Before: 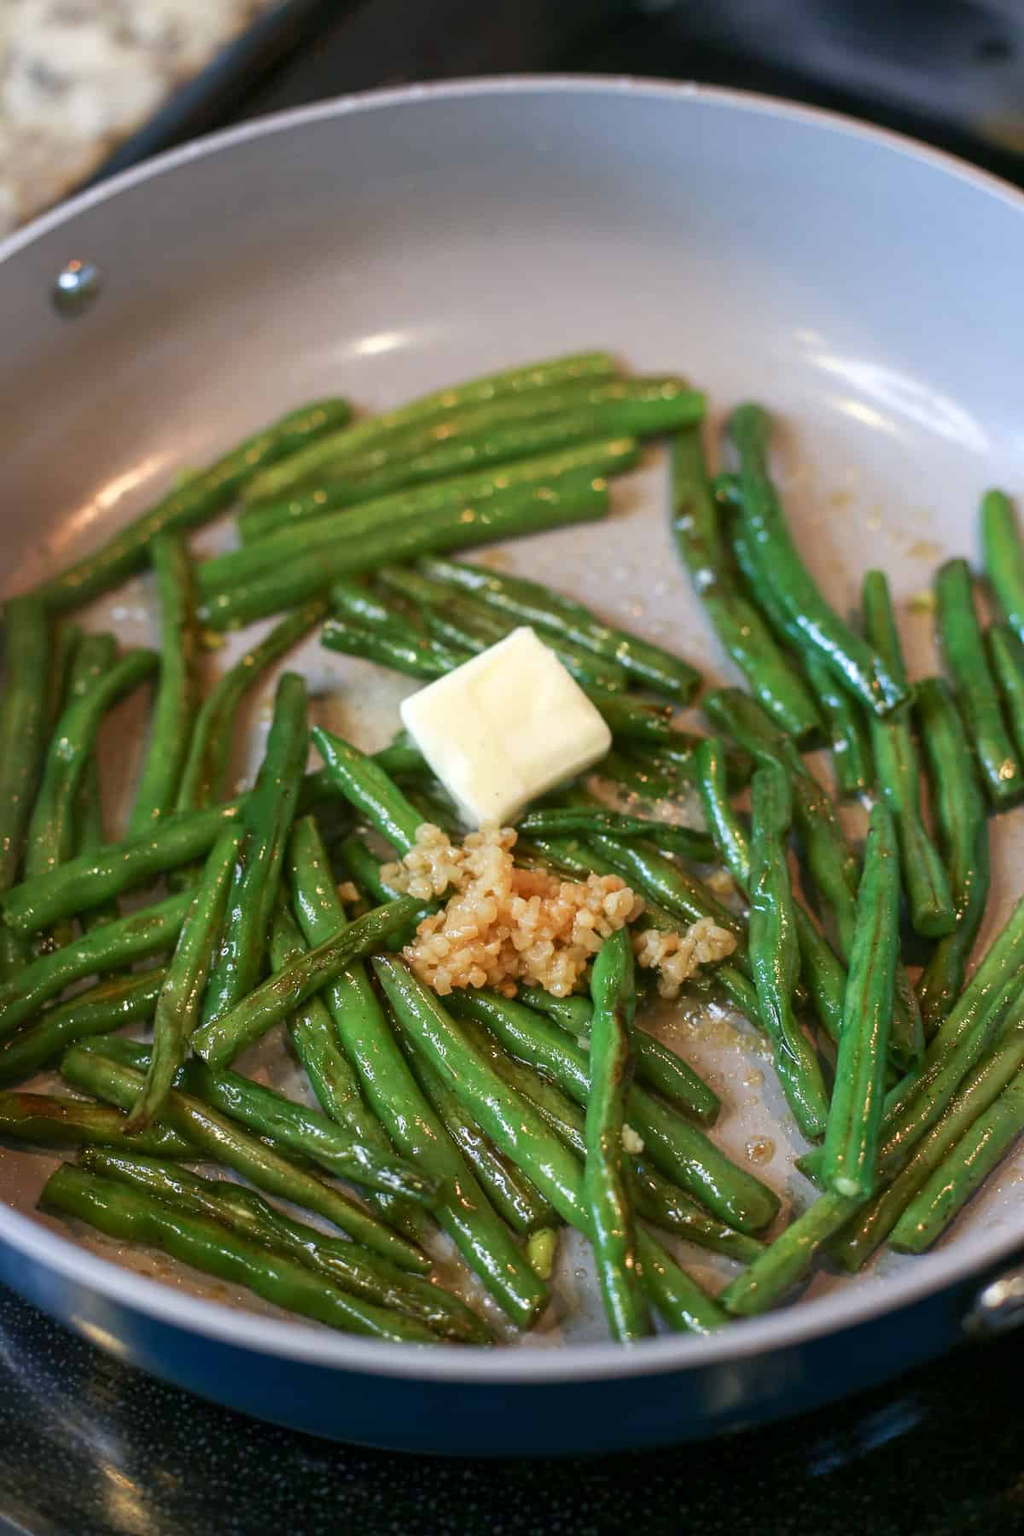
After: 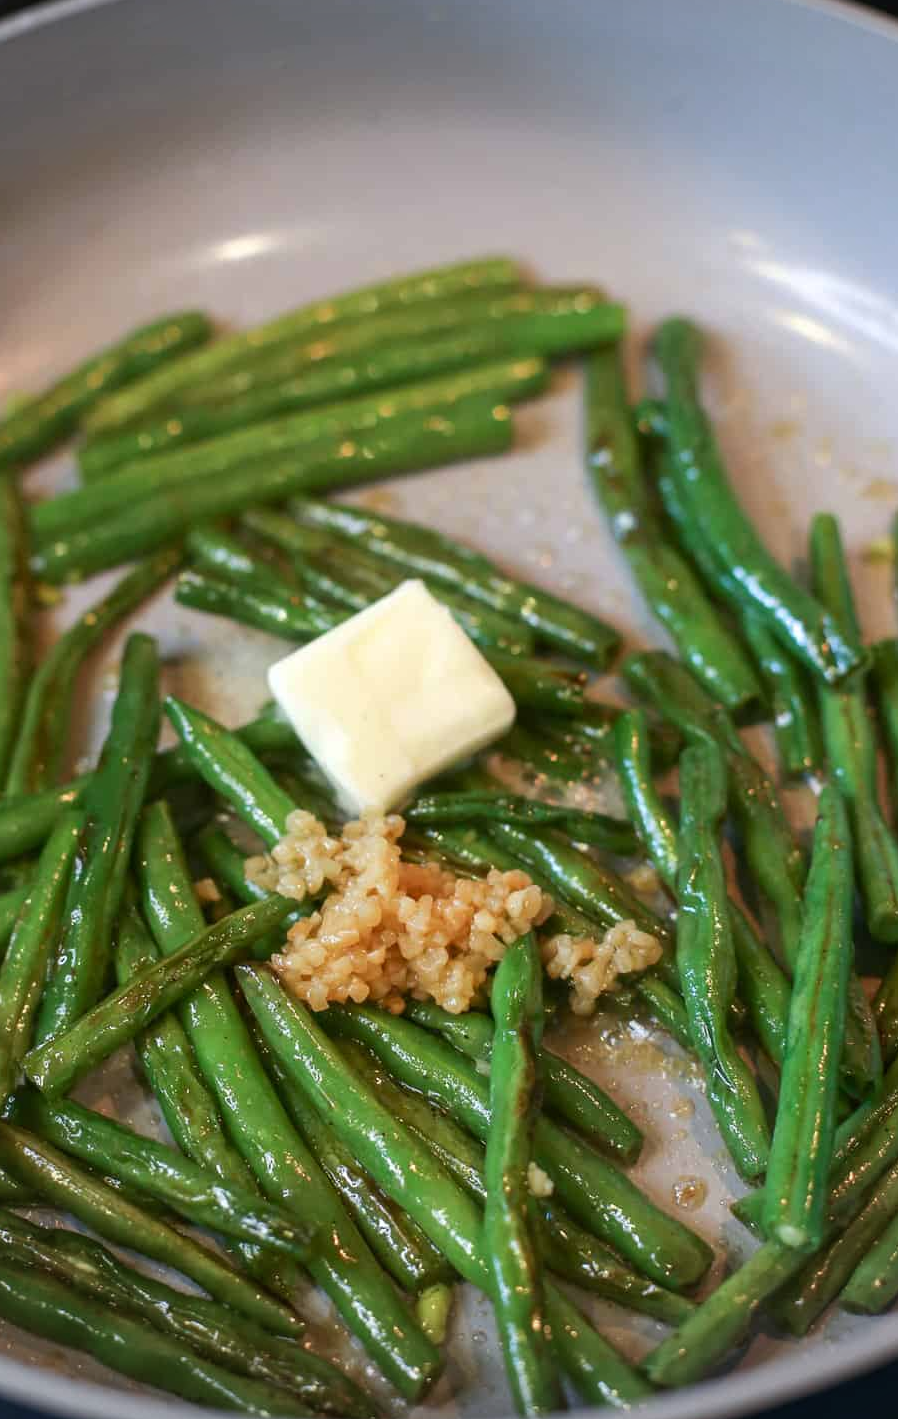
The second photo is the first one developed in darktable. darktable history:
vignetting: unbound false
crop: left 16.768%, top 8.653%, right 8.362%, bottom 12.485%
